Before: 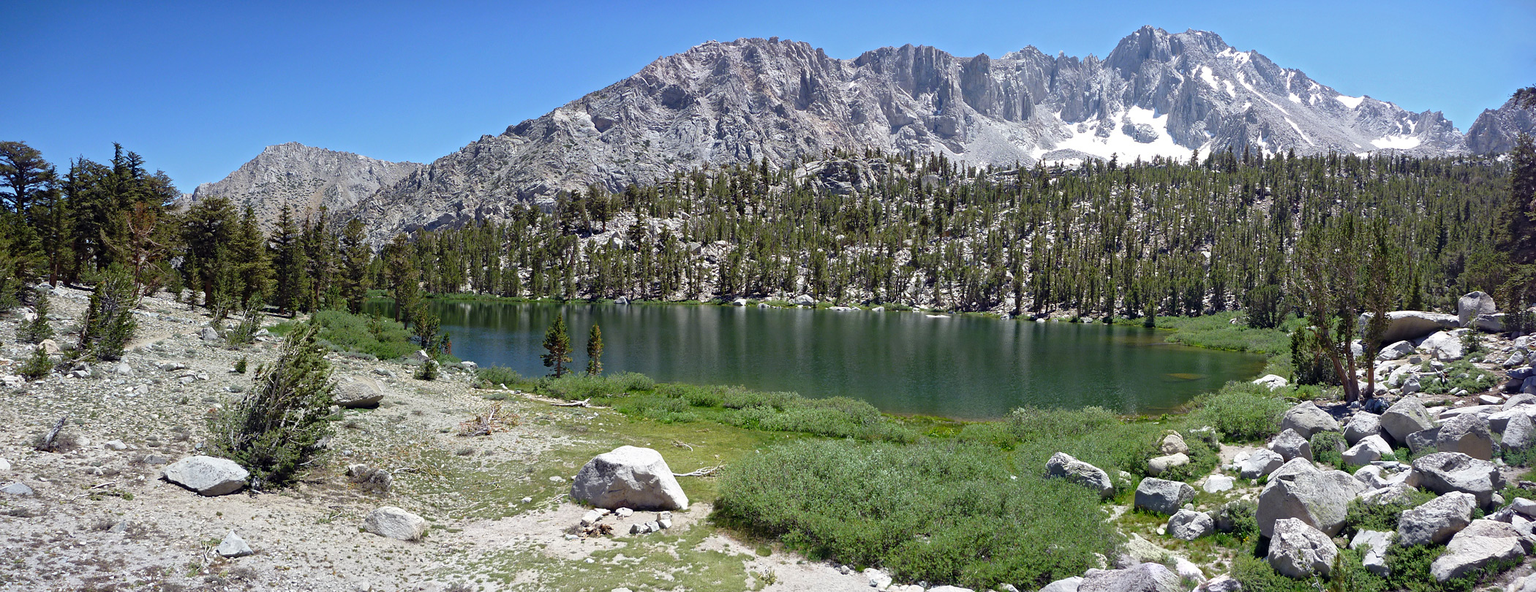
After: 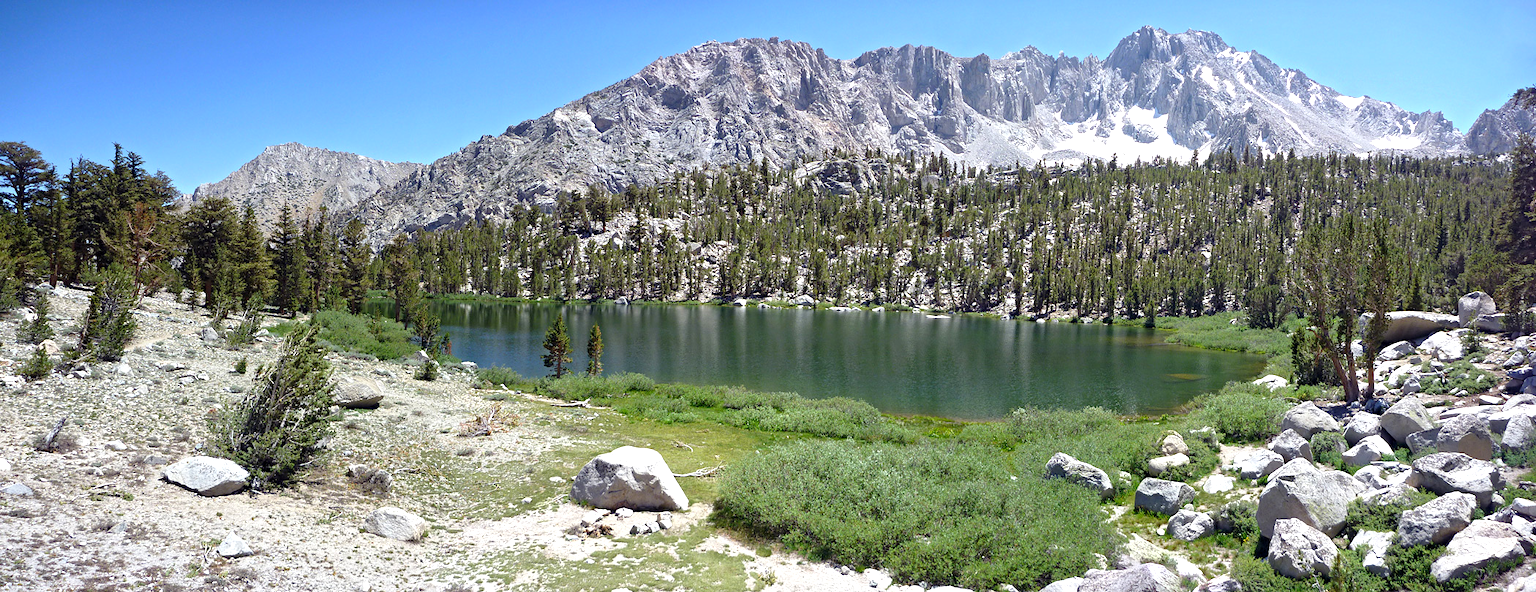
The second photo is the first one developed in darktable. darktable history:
levels: mode automatic, white 99.94%
exposure: black level correction 0.001, exposure 0.499 EV, compensate exposure bias true, compensate highlight preservation false
